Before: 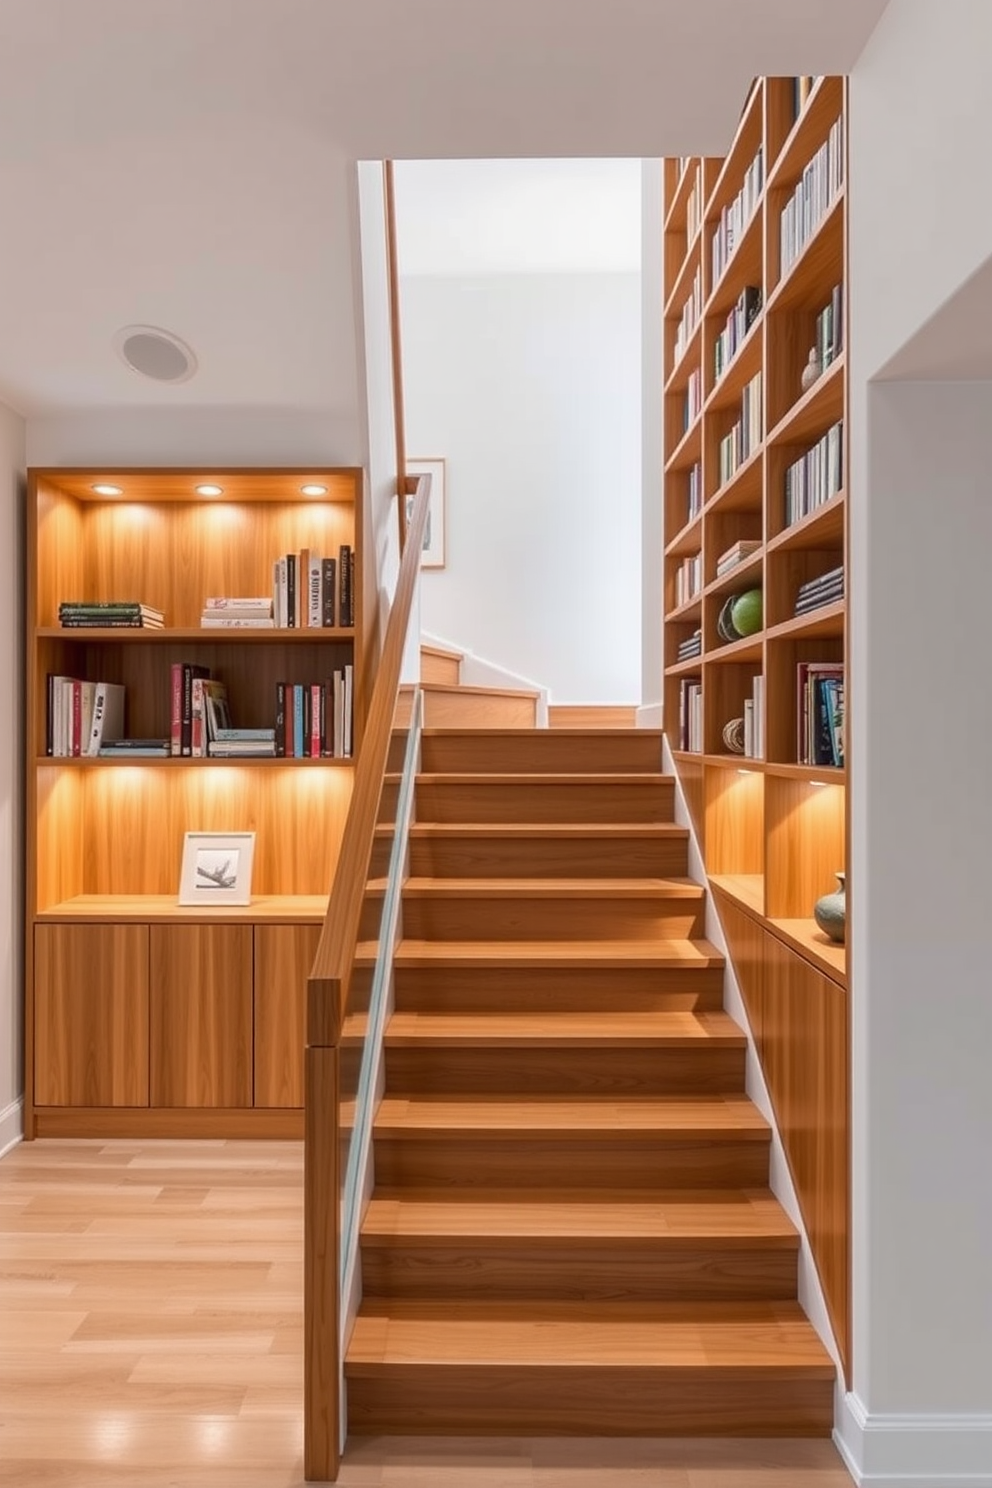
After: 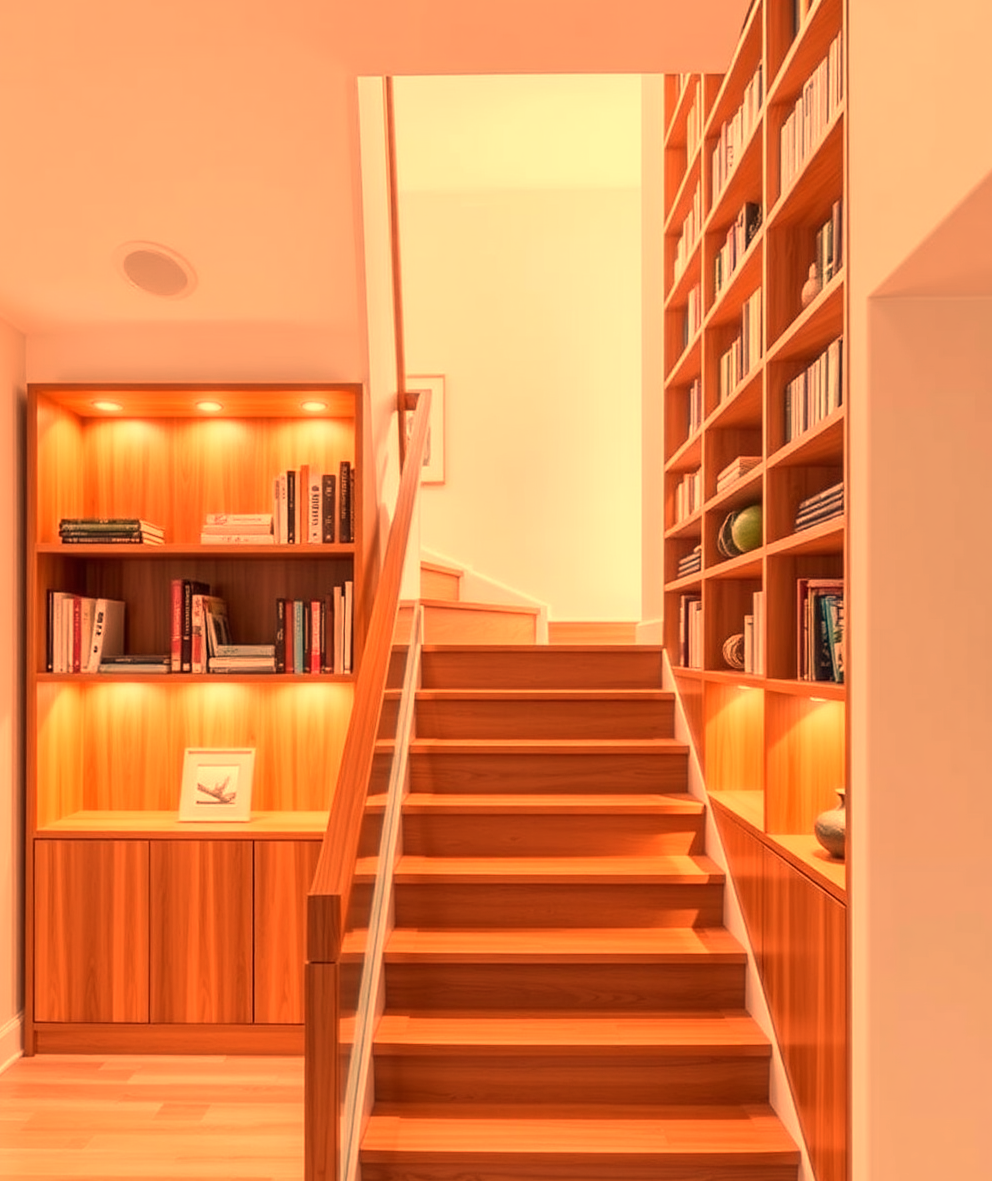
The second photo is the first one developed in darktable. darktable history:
crop and rotate: top 5.667%, bottom 14.937%
white balance: red 1.467, blue 0.684
